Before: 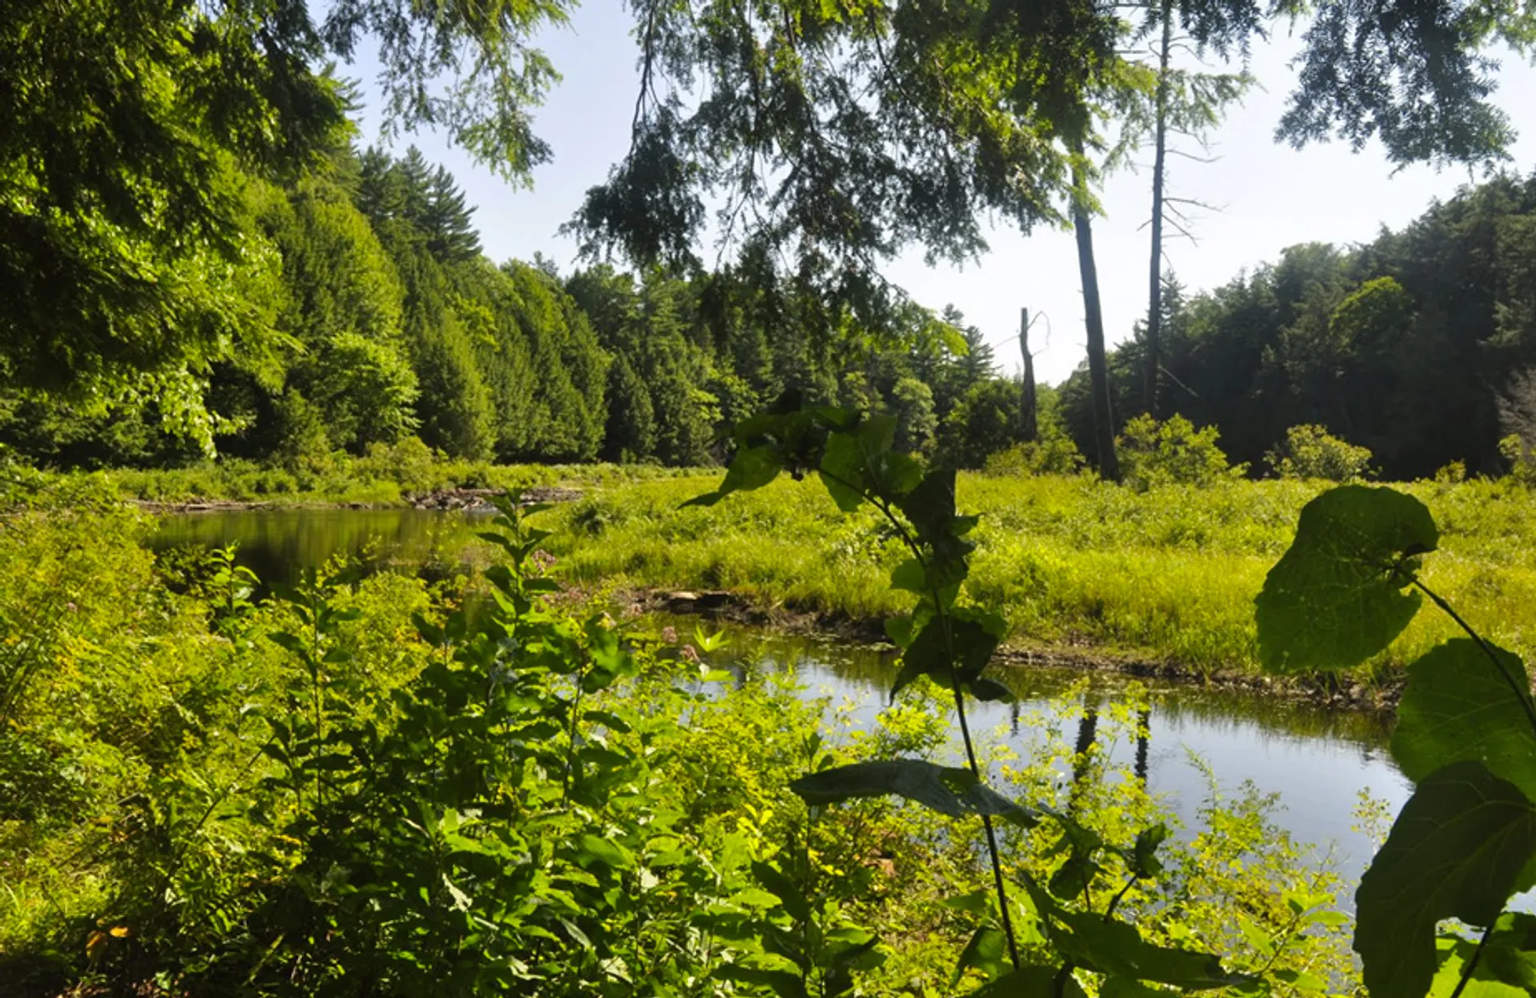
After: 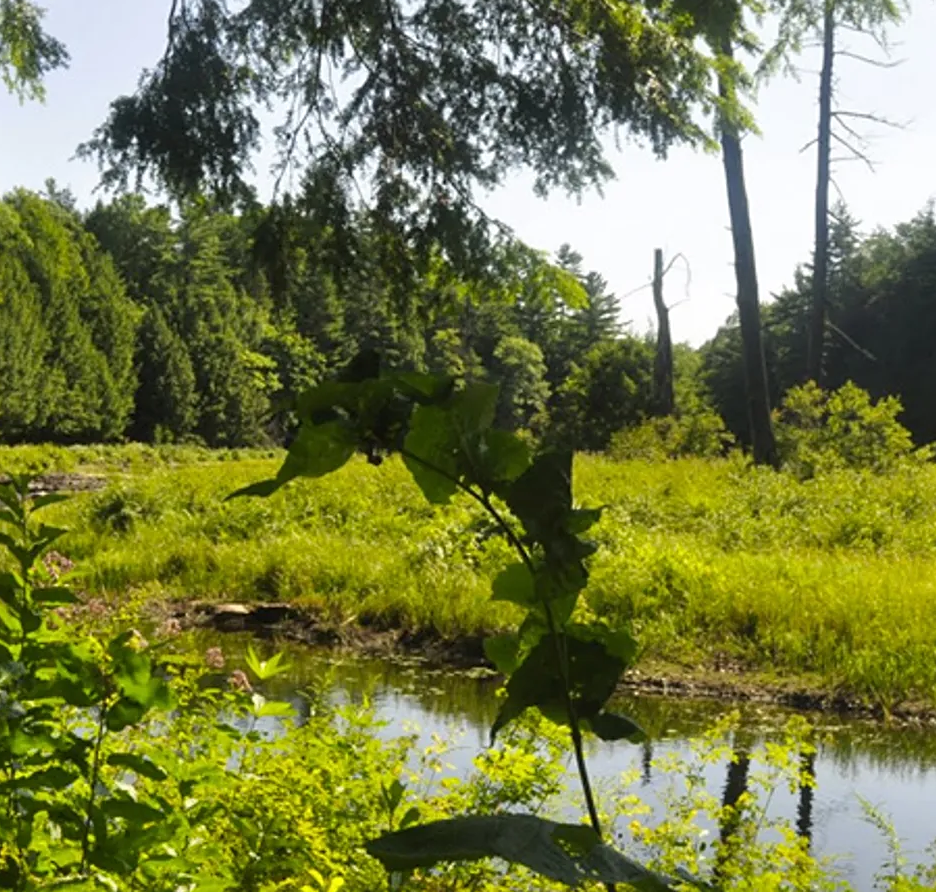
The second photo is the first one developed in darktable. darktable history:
sharpen: amount 0.202
crop: left 32.429%, top 10.954%, right 18.787%, bottom 17.526%
levels: black 8.53%
